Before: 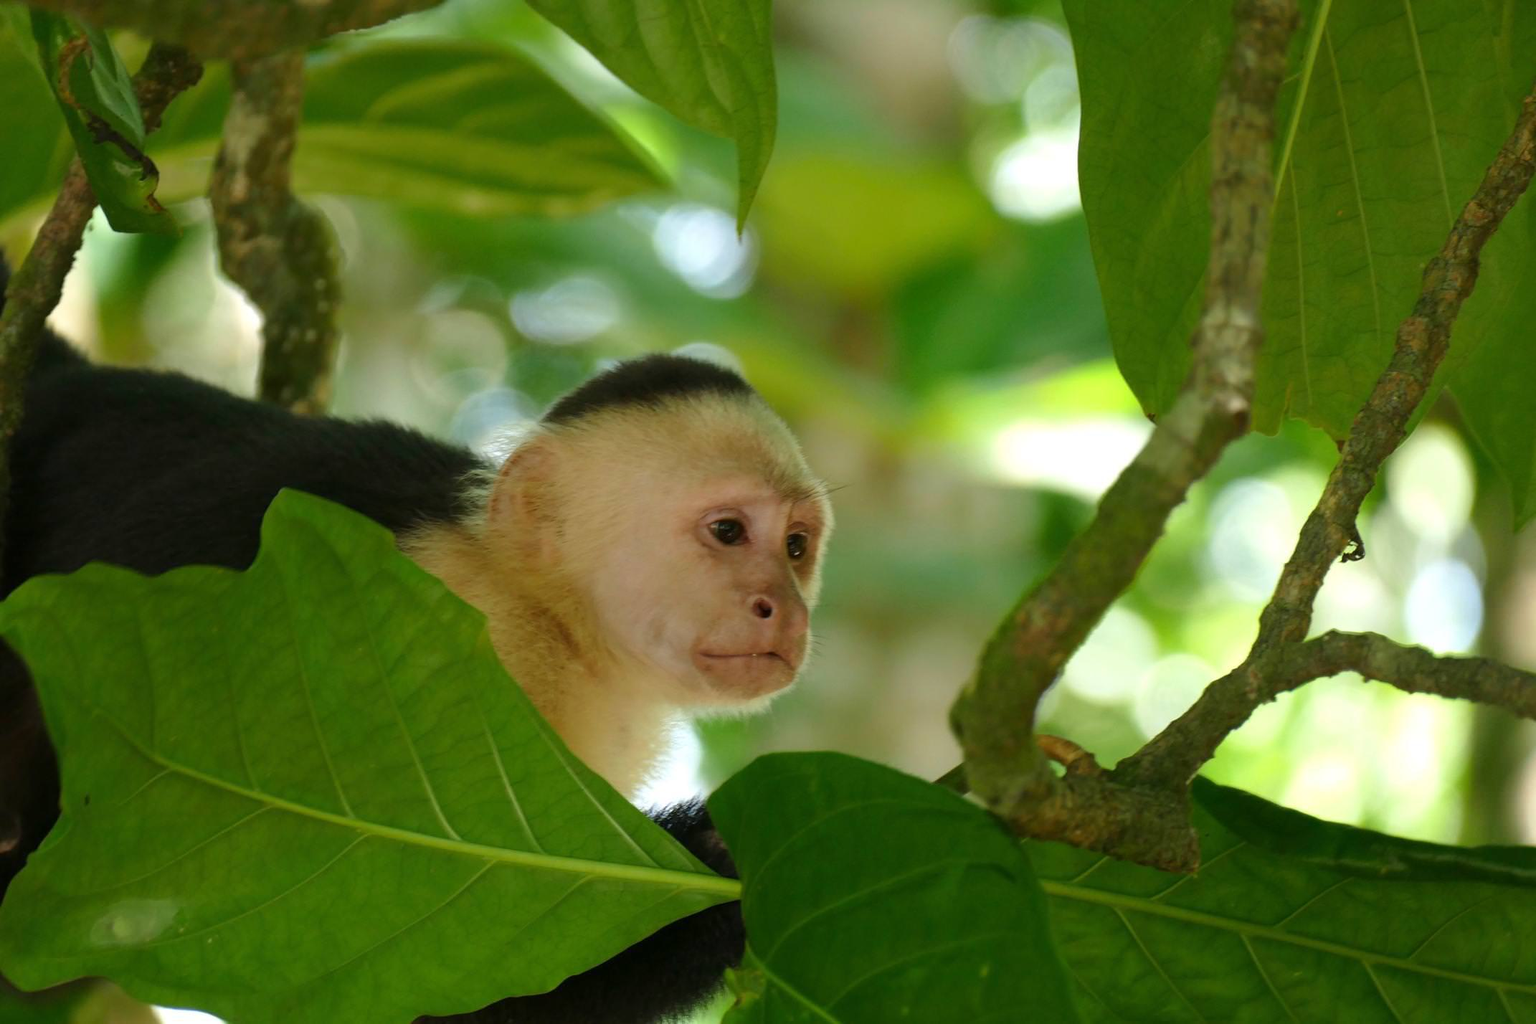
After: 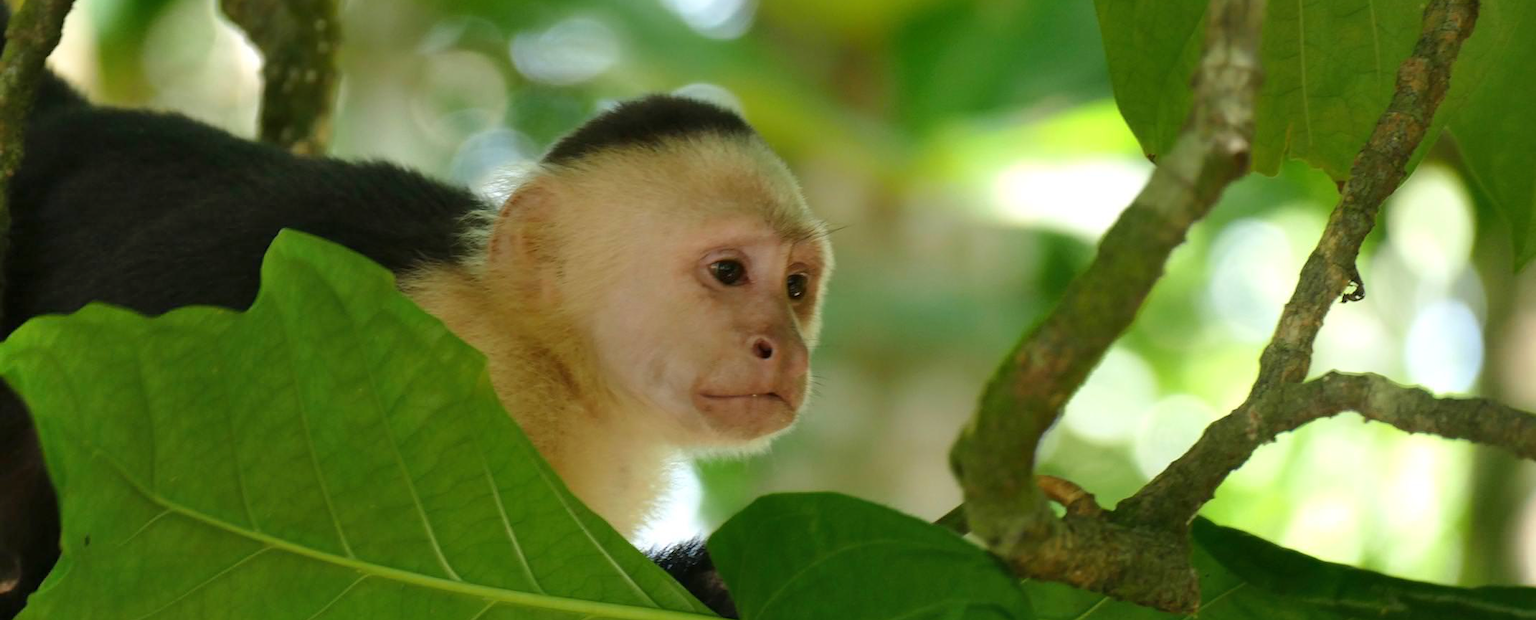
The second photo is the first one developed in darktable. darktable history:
crop and rotate: top 25.357%, bottom 13.942%
shadows and highlights: highlights 70.7, soften with gaussian
